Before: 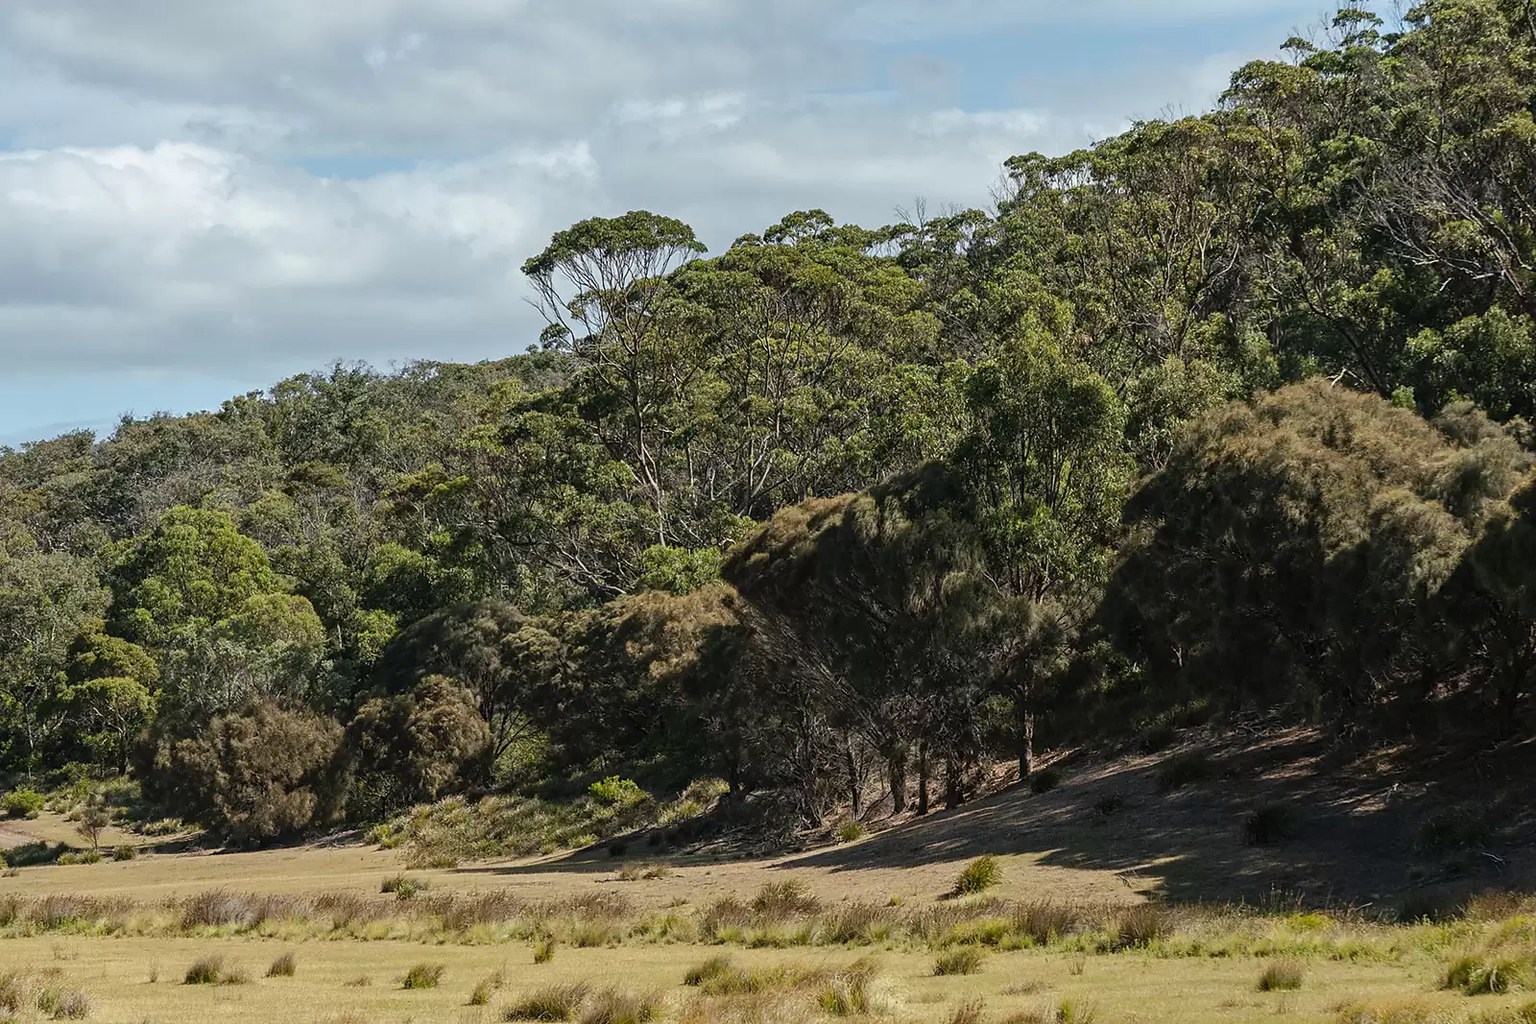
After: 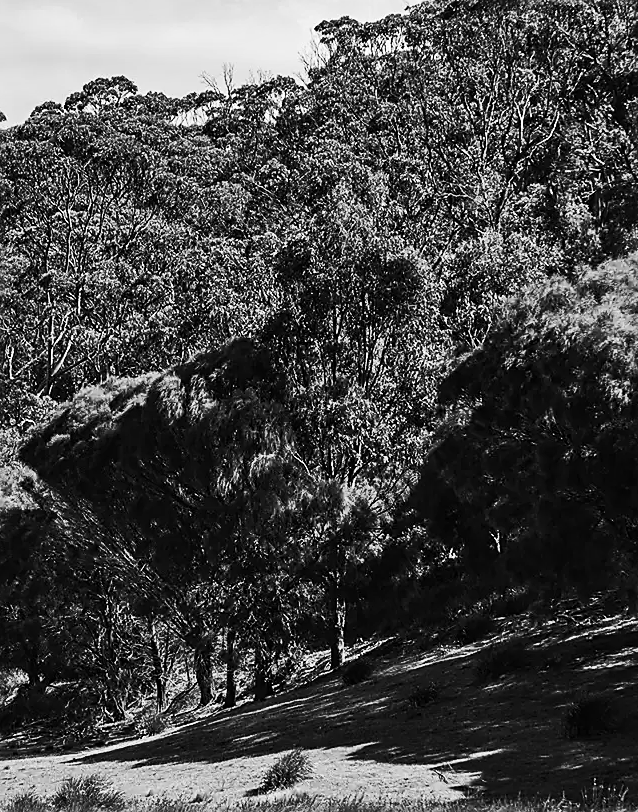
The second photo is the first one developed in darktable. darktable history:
crop: left 45.721%, top 13.393%, right 14.118%, bottom 10.01%
shadows and highlights: soften with gaussian
color calibration: output gray [0.267, 0.423, 0.267, 0], illuminant same as pipeline (D50), adaptation none (bypass)
sharpen: on, module defaults
contrast brightness saturation: contrast 0.4, brightness 0.05, saturation 0.25
